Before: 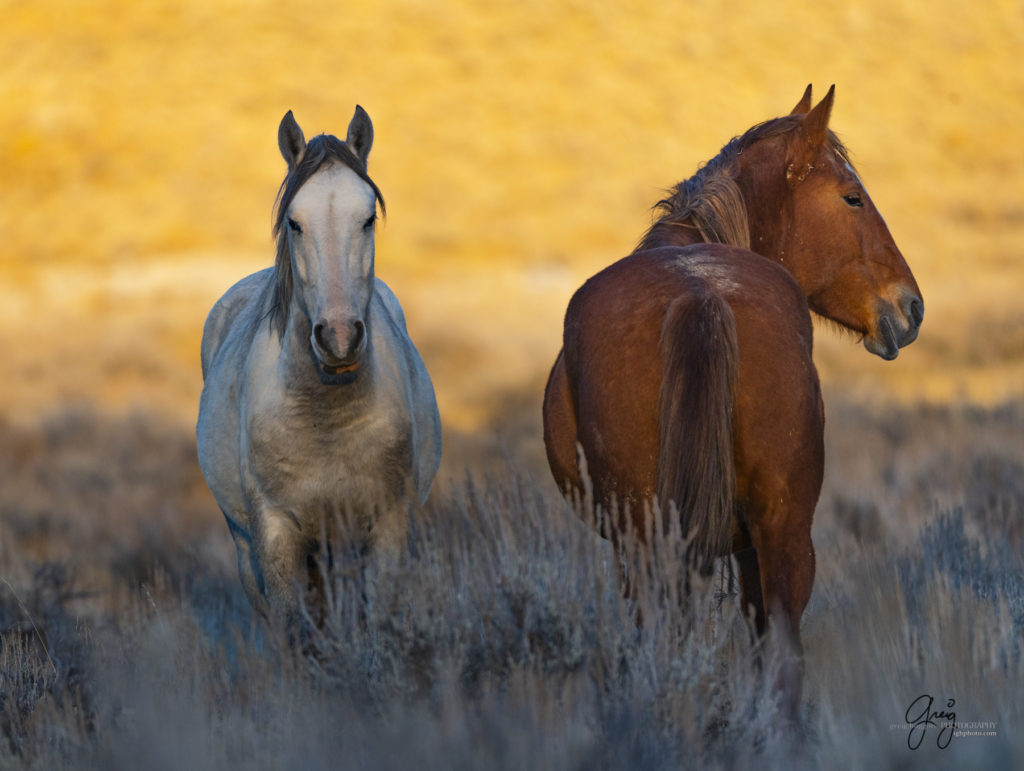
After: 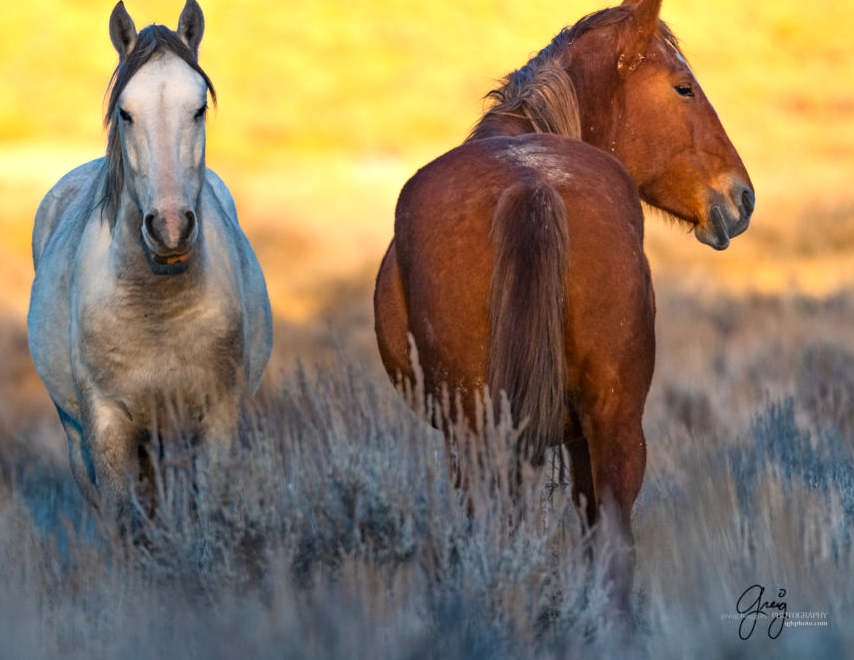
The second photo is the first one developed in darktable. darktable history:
exposure: exposure 0.661 EV, compensate highlight preservation false
crop: left 16.524%, top 14.307%
contrast equalizer: y [[0.5 ×6], [0.5 ×6], [0.5 ×6], [0 ×6], [0, 0, 0, 0.581, 0.011, 0]]
